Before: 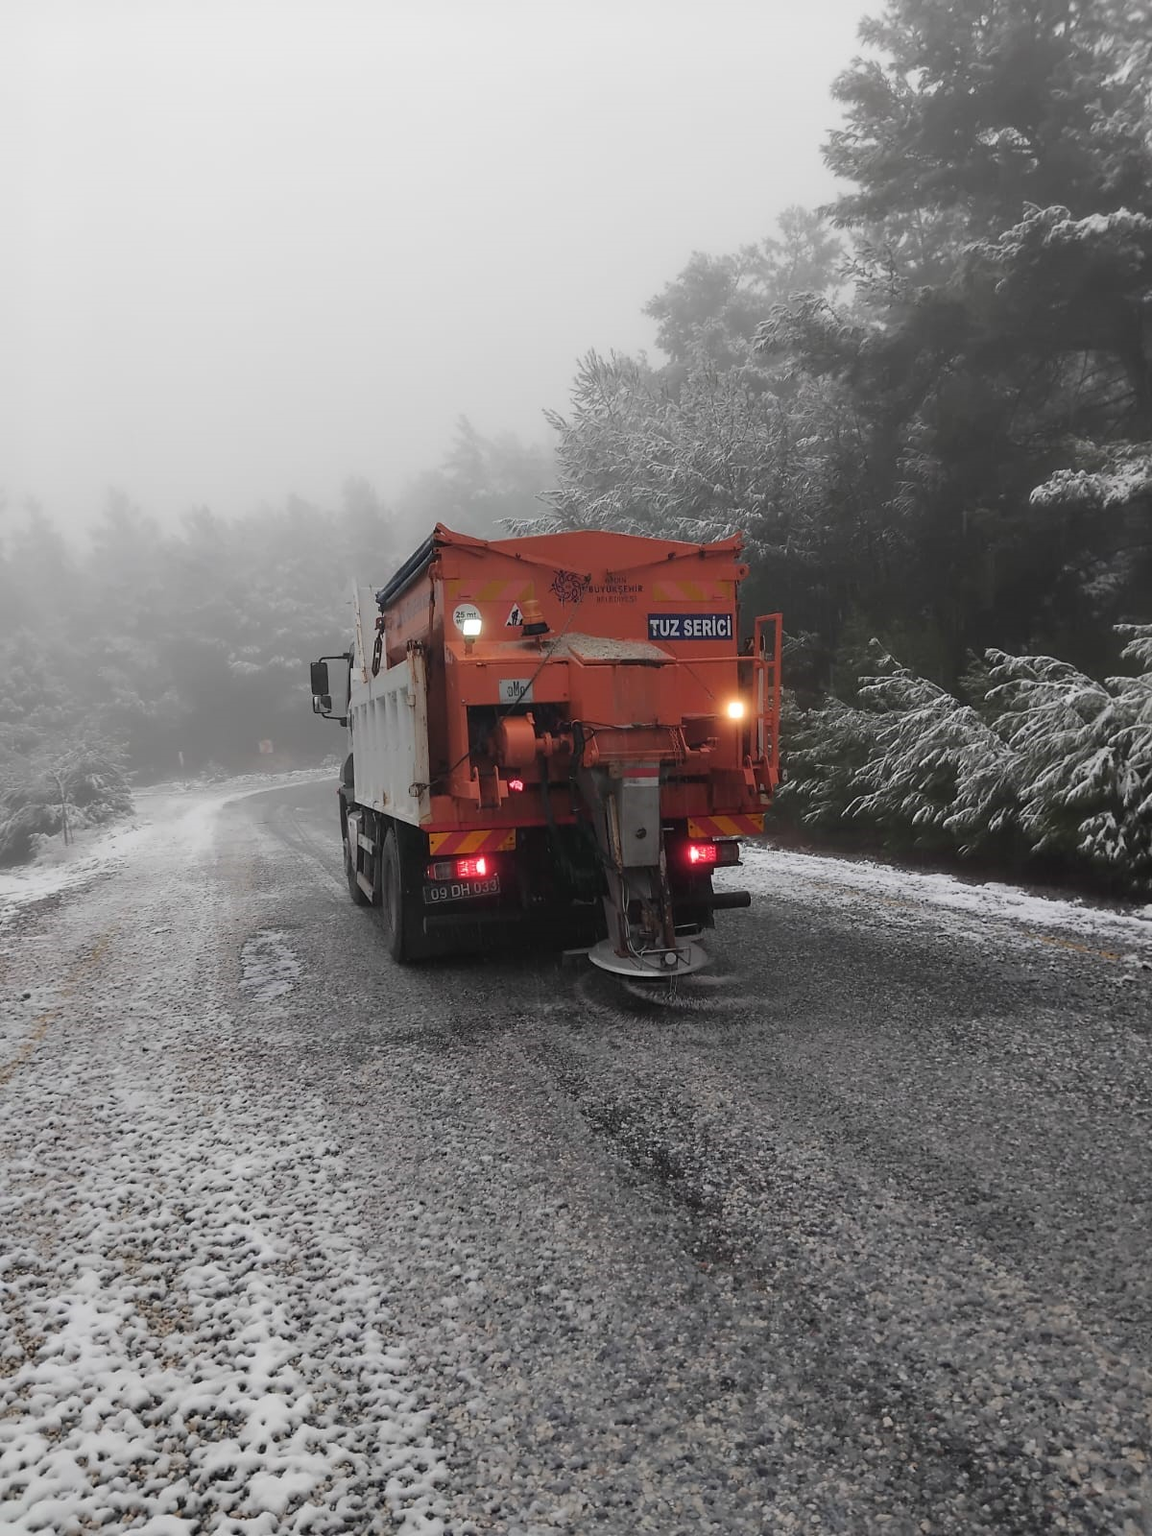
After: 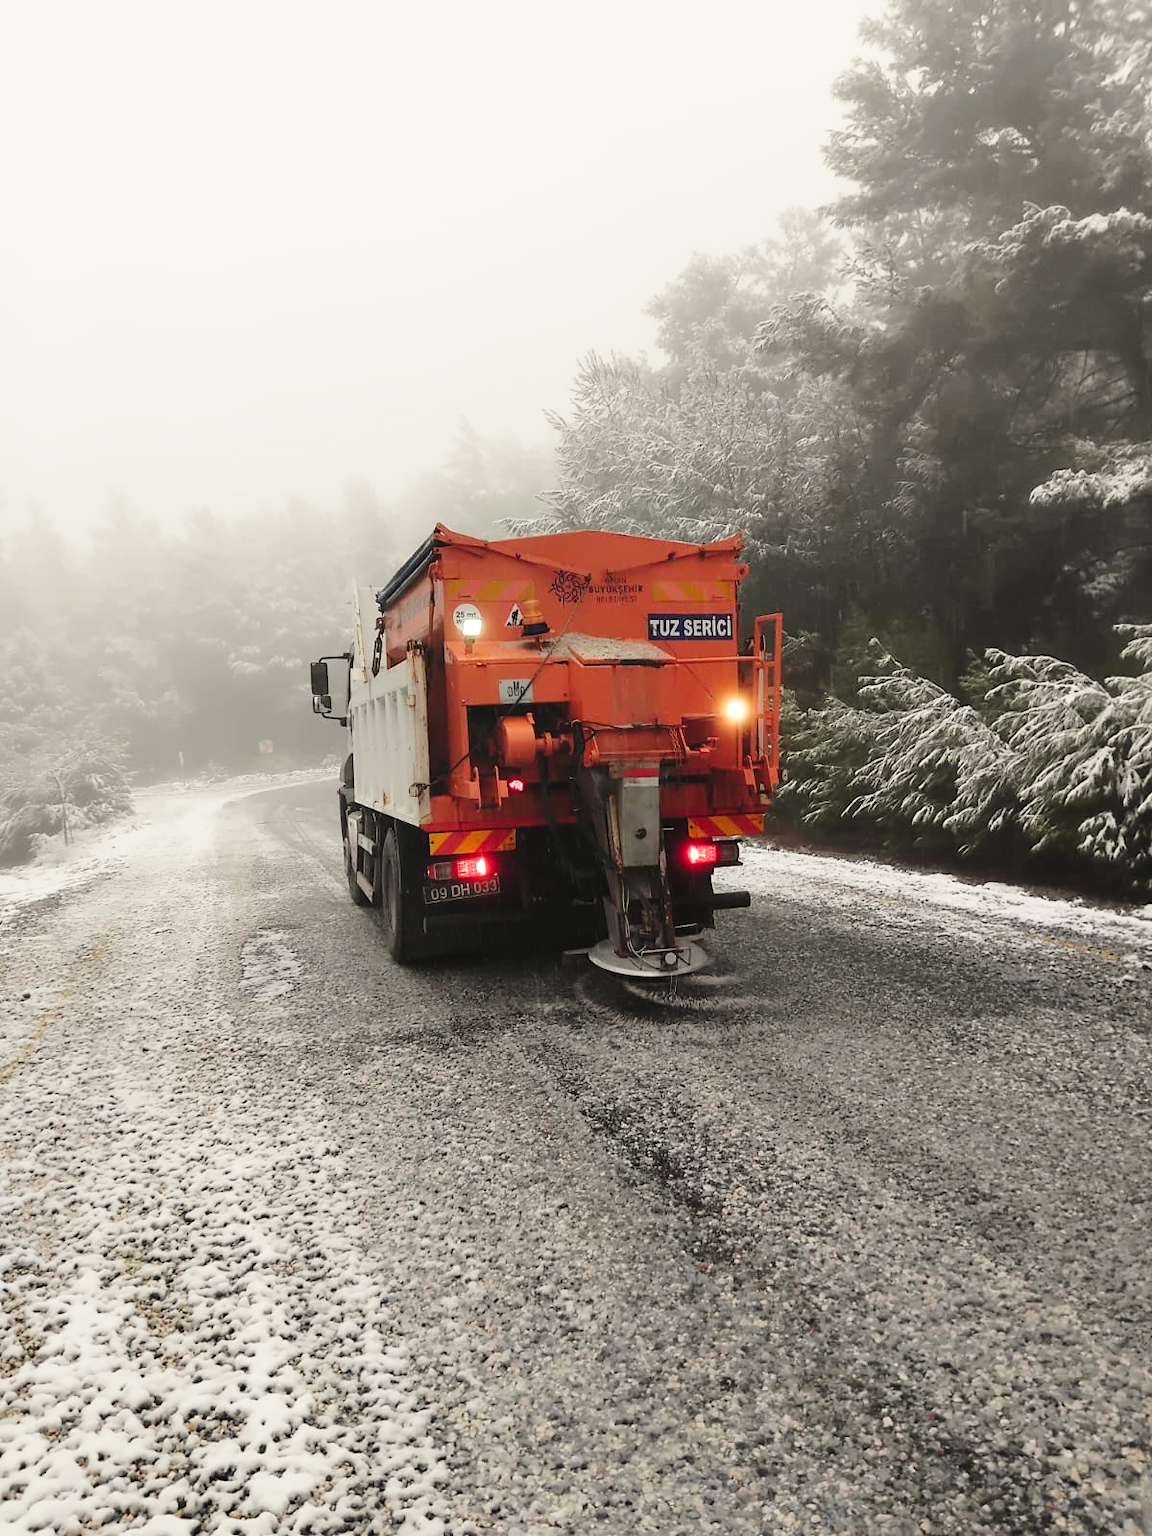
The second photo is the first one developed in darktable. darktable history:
base curve: curves: ch0 [(0, 0) (0.028, 0.03) (0.121, 0.232) (0.46, 0.748) (0.859, 0.968) (1, 1)], preserve colors none
tone equalizer: on, module defaults
white balance: red 1.029, blue 0.92
